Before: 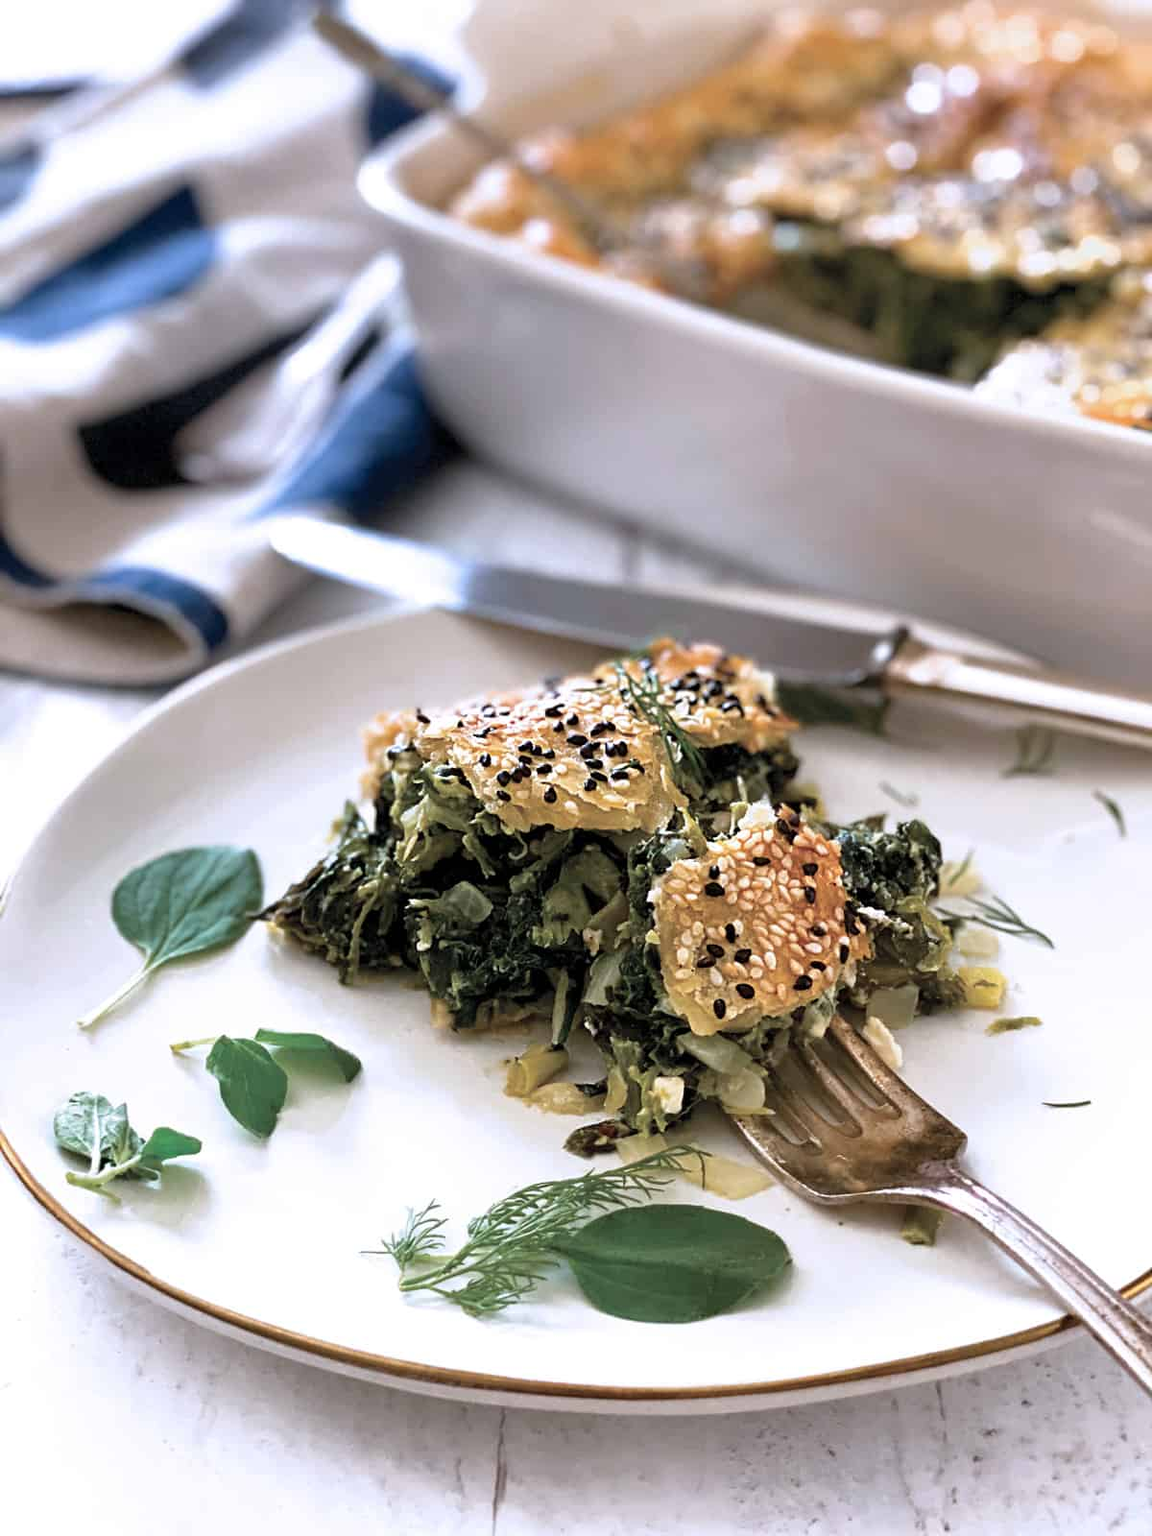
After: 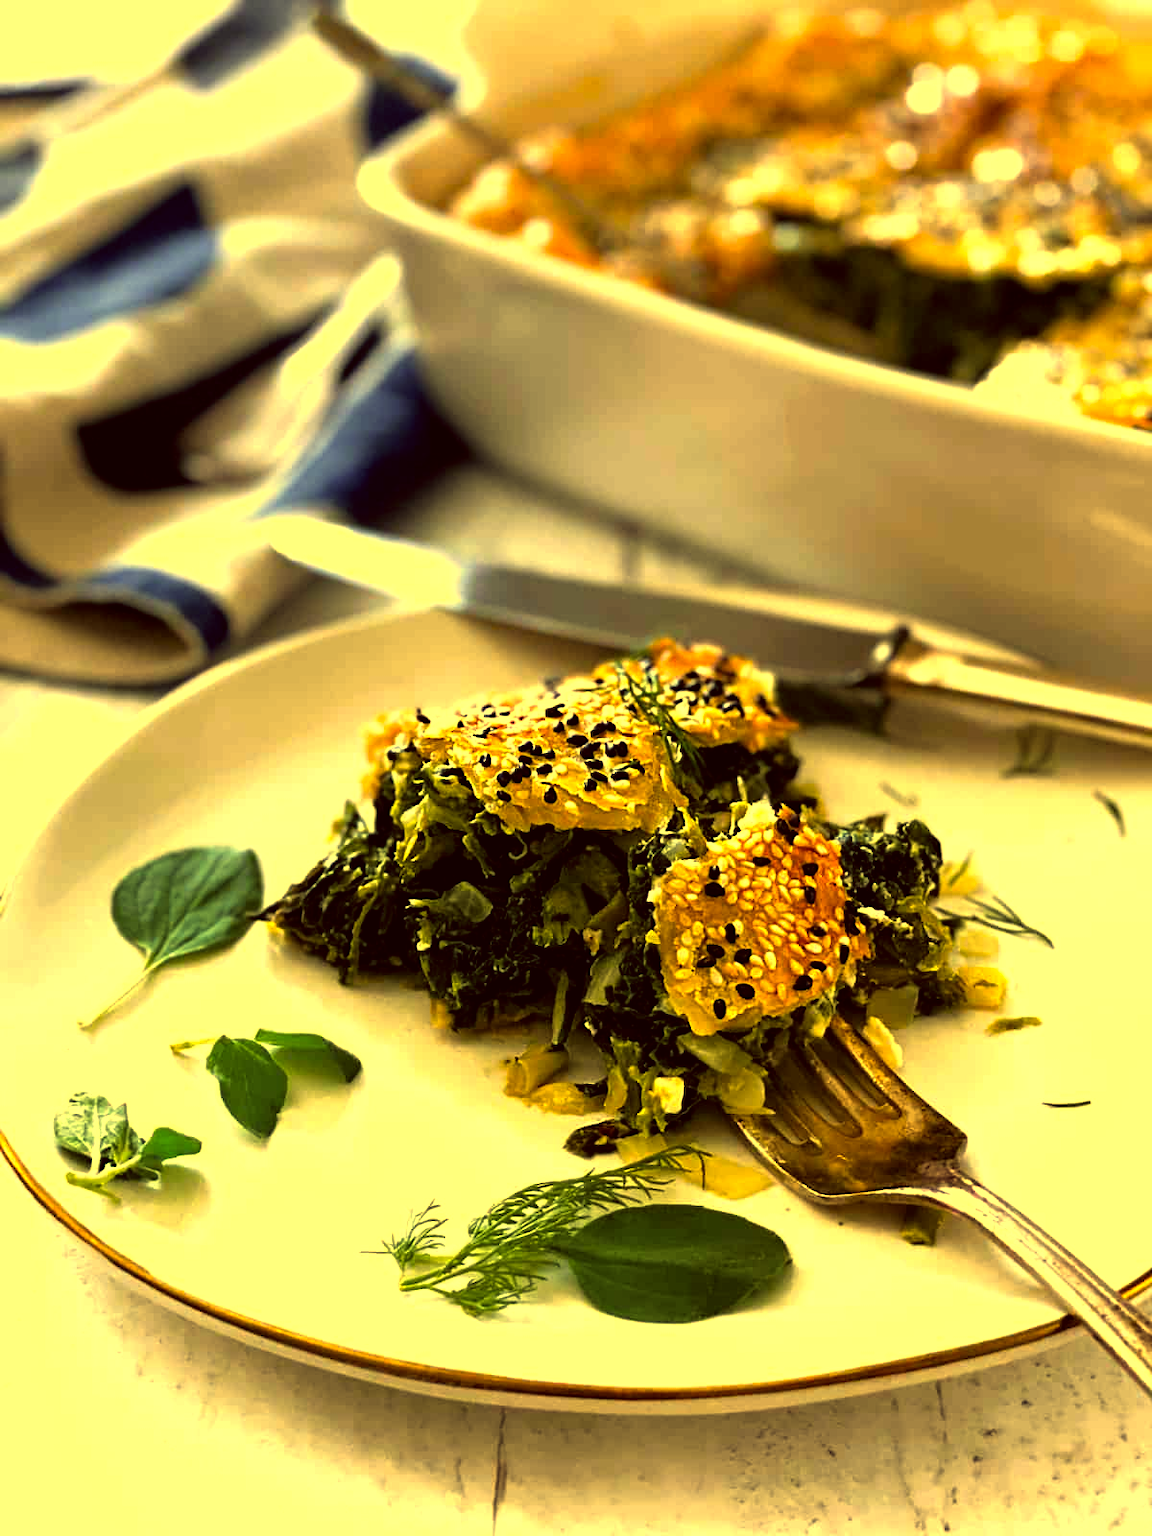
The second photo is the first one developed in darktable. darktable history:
color correction: highlights a* -0.482, highlights b* 40, shadows a* 9.8, shadows b* -0.161
color balance: mode lift, gamma, gain (sRGB), lift [1.014, 0.966, 0.918, 0.87], gamma [0.86, 0.734, 0.918, 0.976], gain [1.063, 1.13, 1.063, 0.86]
